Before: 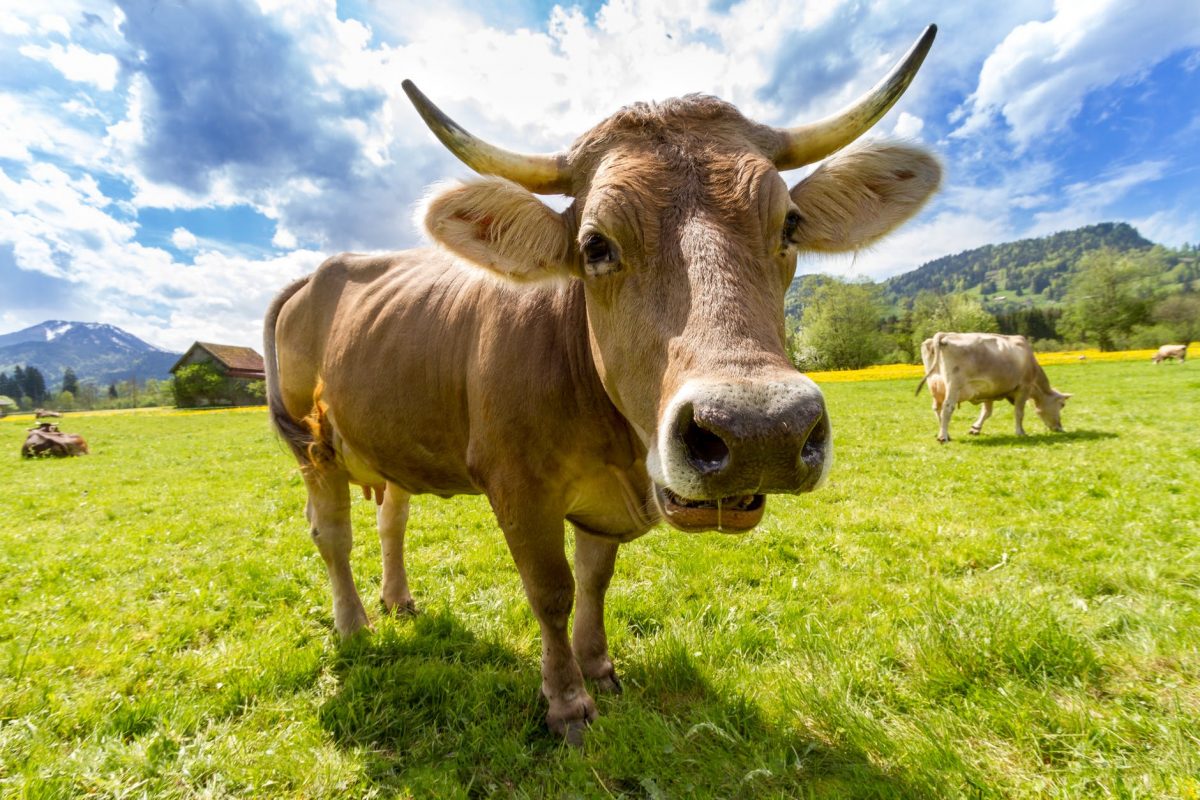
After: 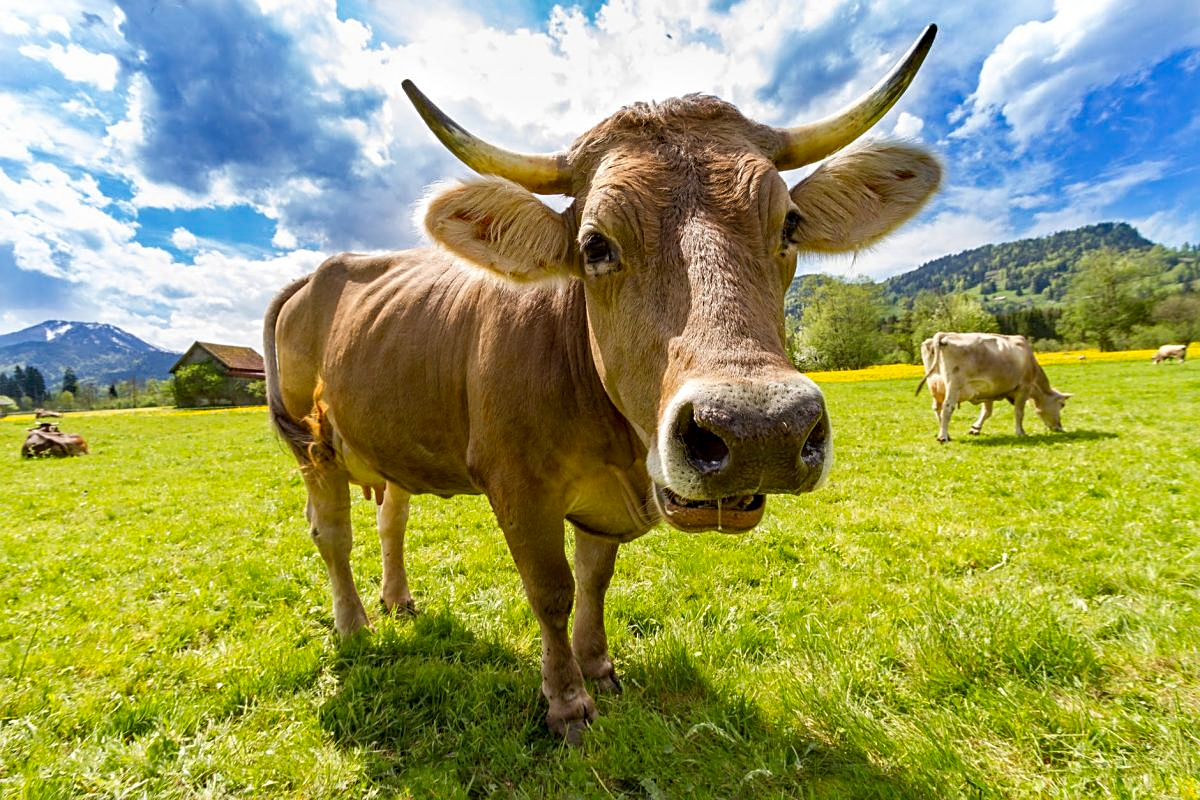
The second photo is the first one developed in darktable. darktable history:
sharpen: on, module defaults
haze removal: strength 0.4, distance 0.22, compatibility mode true, adaptive false
